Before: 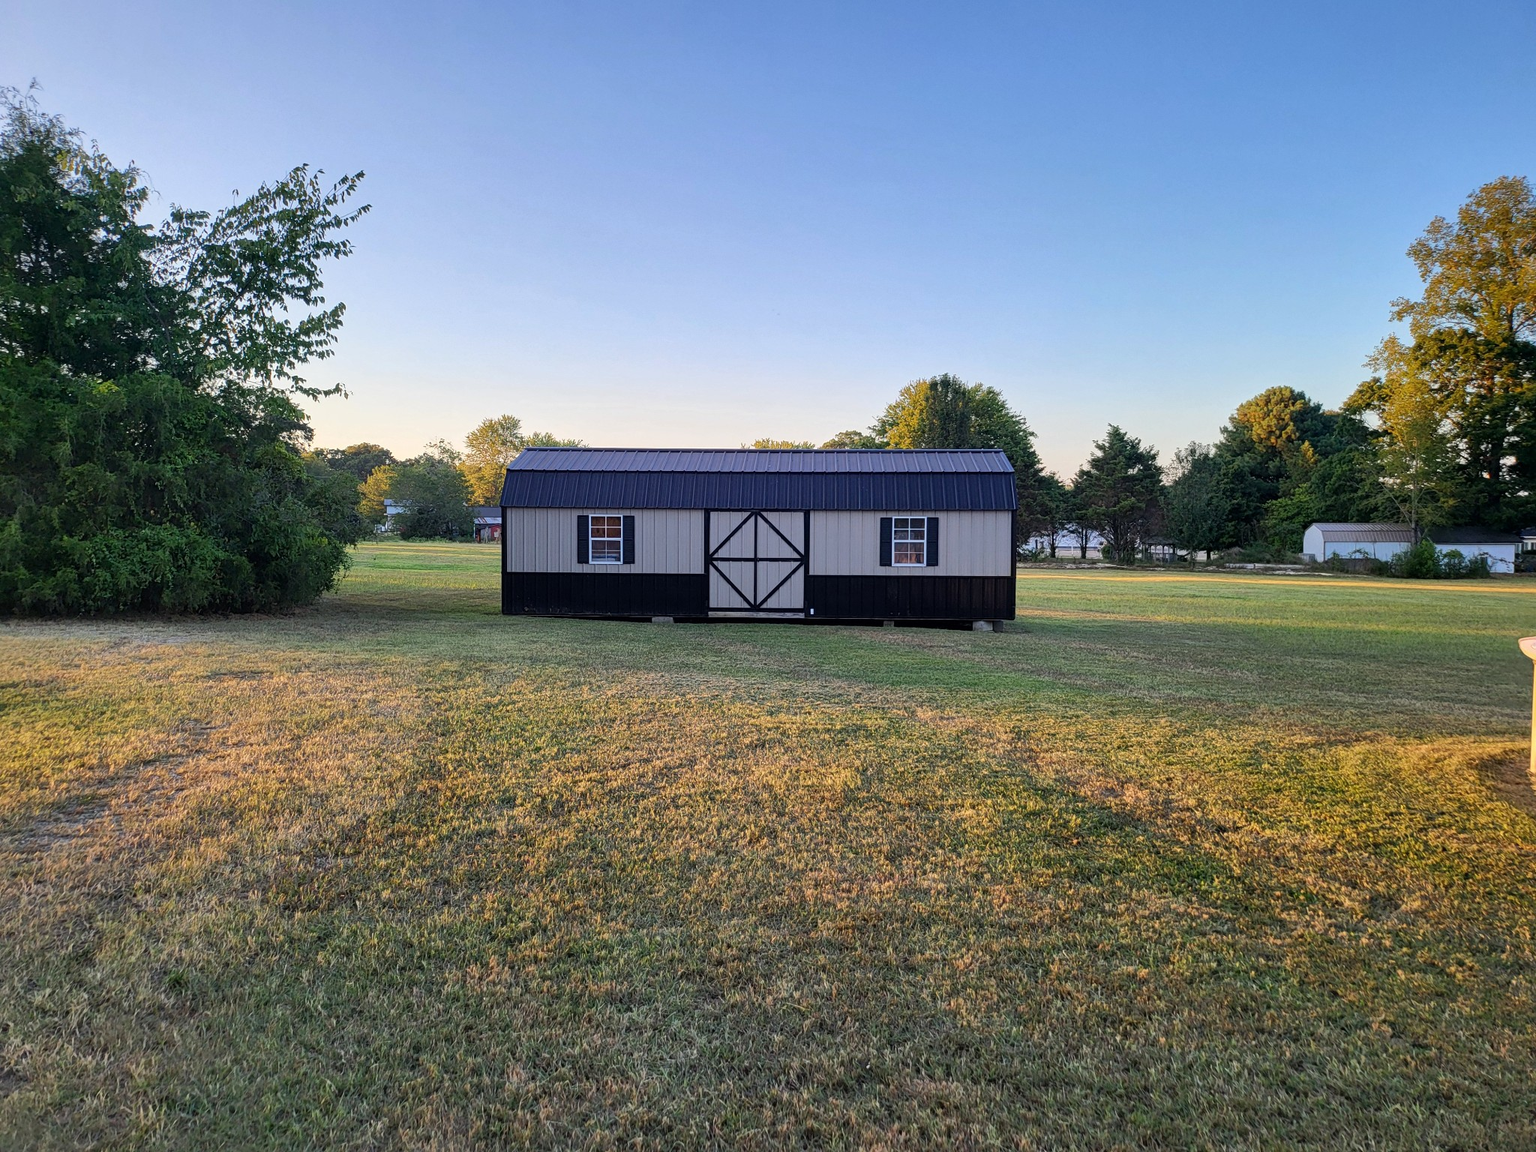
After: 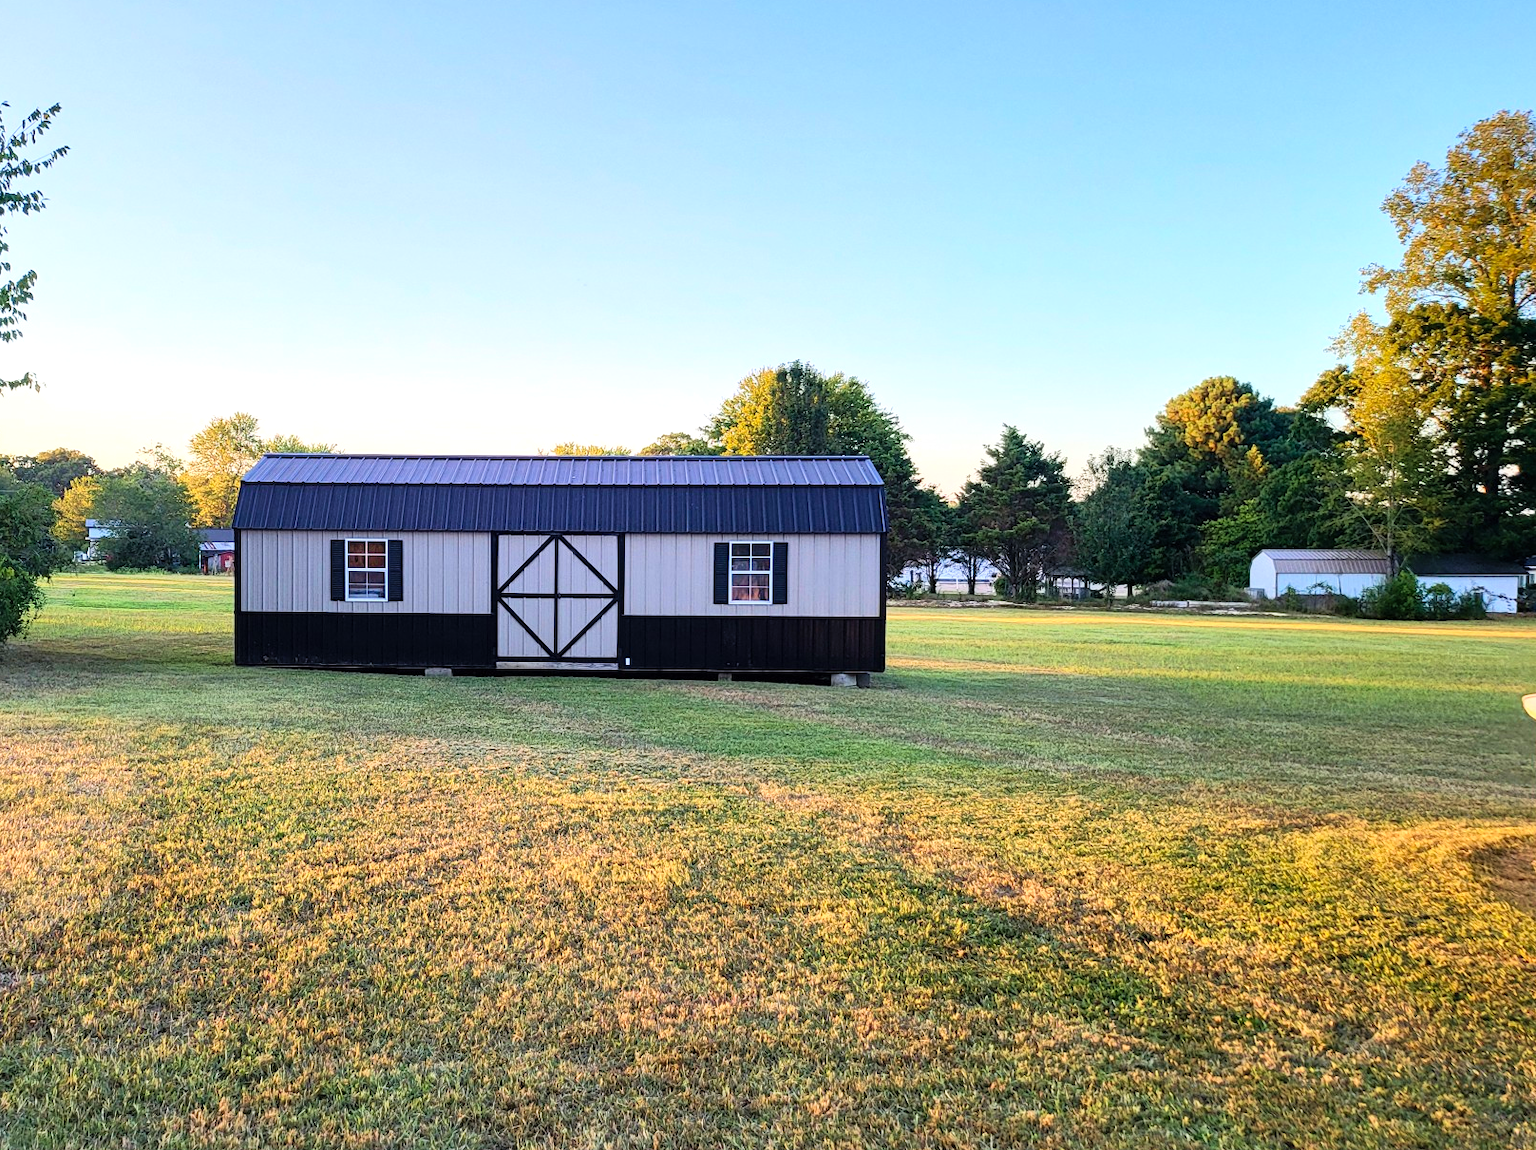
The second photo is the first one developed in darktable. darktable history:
contrast brightness saturation: contrast 0.199, brightness 0.159, saturation 0.225
crop and rotate: left 20.608%, top 7.793%, right 0.39%, bottom 13.329%
velvia: on, module defaults
tone equalizer: -8 EV -0.448 EV, -7 EV -0.381 EV, -6 EV -0.348 EV, -5 EV -0.241 EV, -3 EV 0.206 EV, -2 EV 0.306 EV, -1 EV 0.372 EV, +0 EV 0.439 EV
